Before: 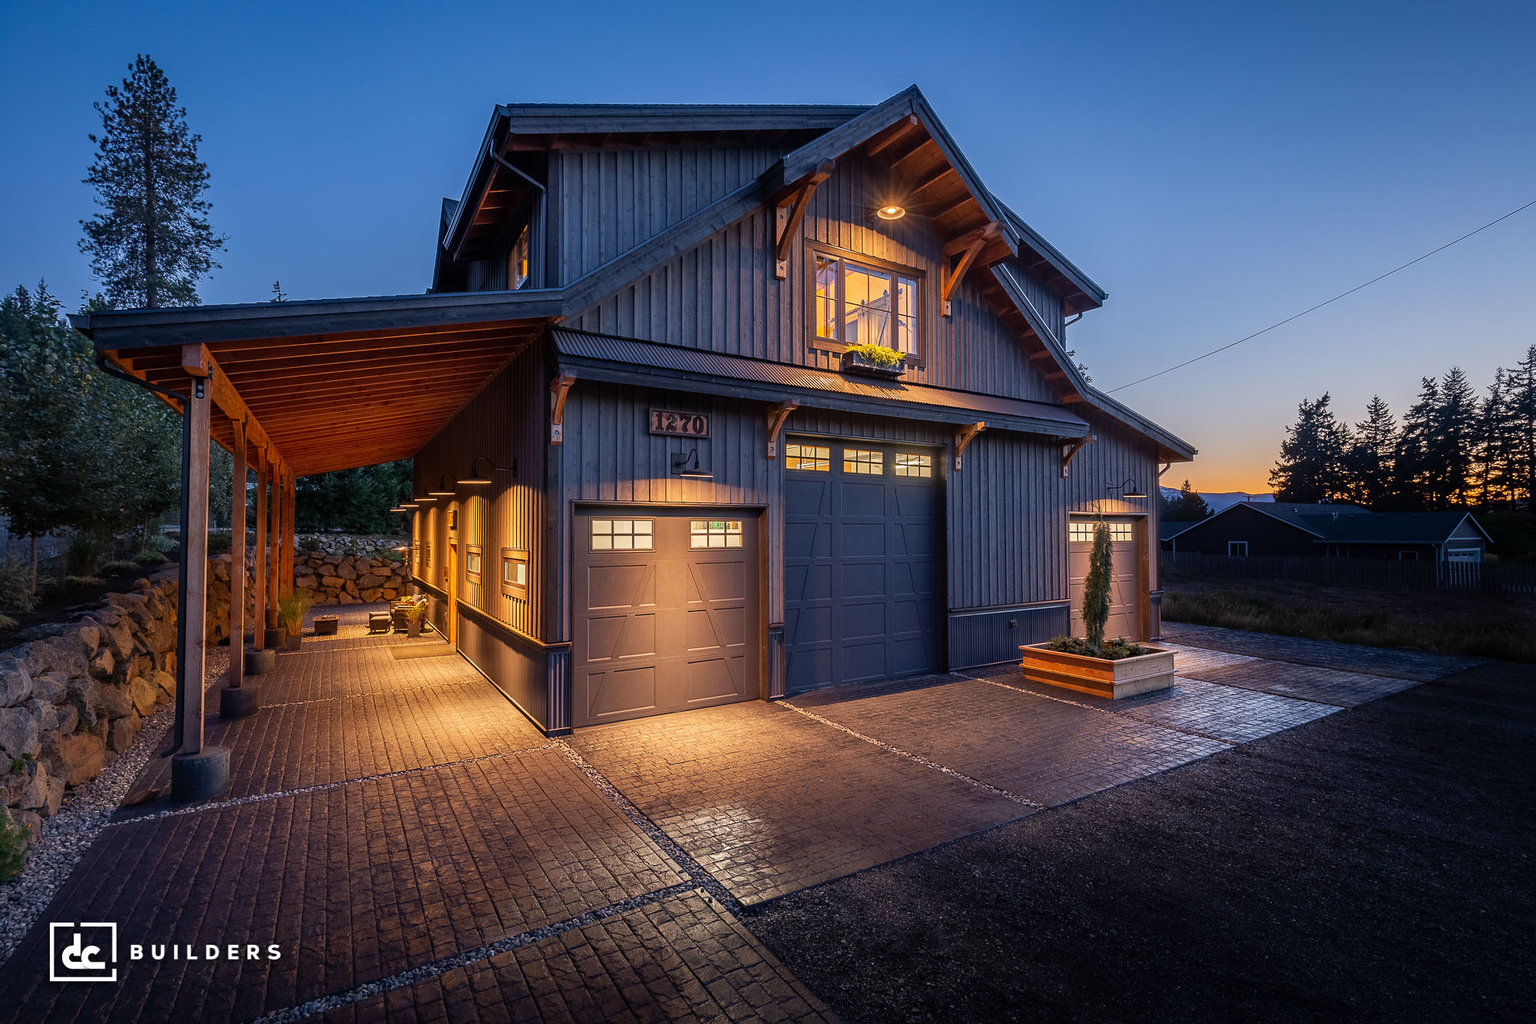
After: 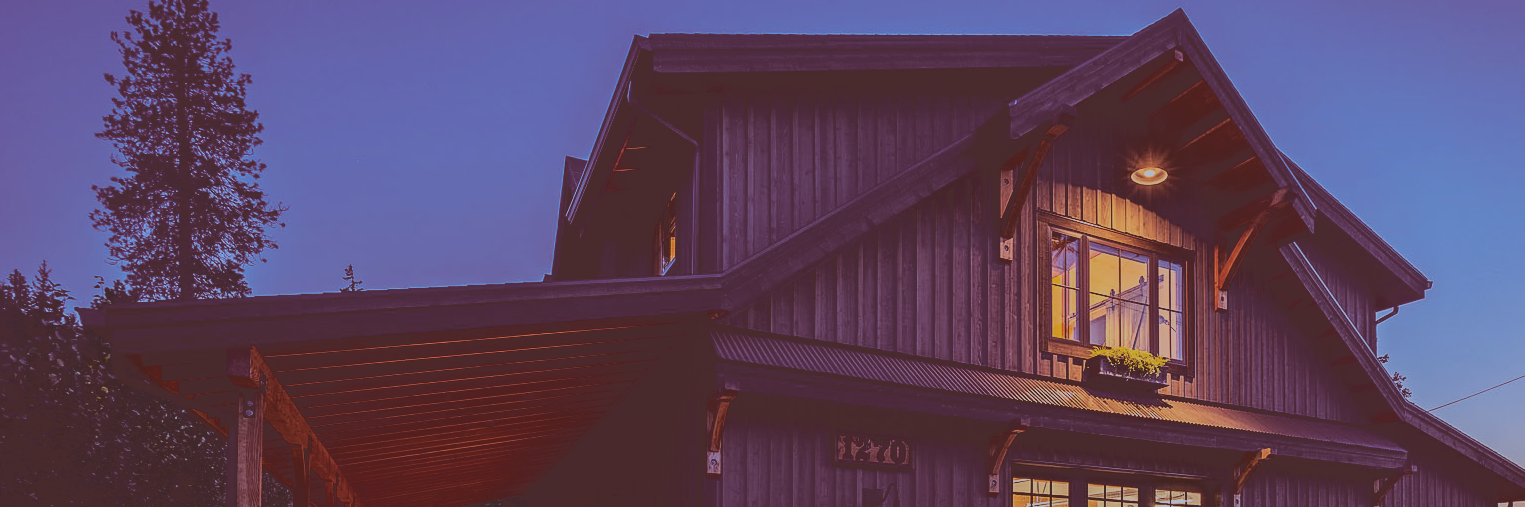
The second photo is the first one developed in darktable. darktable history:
crop: left 0.579%, top 7.627%, right 23.167%, bottom 54.275%
split-toning: on, module defaults
white balance: red 0.967, blue 1.119, emerald 0.756
velvia: strength 15%
tone curve: curves: ch0 [(0, 0.23) (0.125, 0.207) (0.245, 0.227) (0.736, 0.695) (1, 0.824)], color space Lab, independent channels, preserve colors none
filmic rgb: black relative exposure -7.65 EV, white relative exposure 4.56 EV, hardness 3.61, contrast 1.05
